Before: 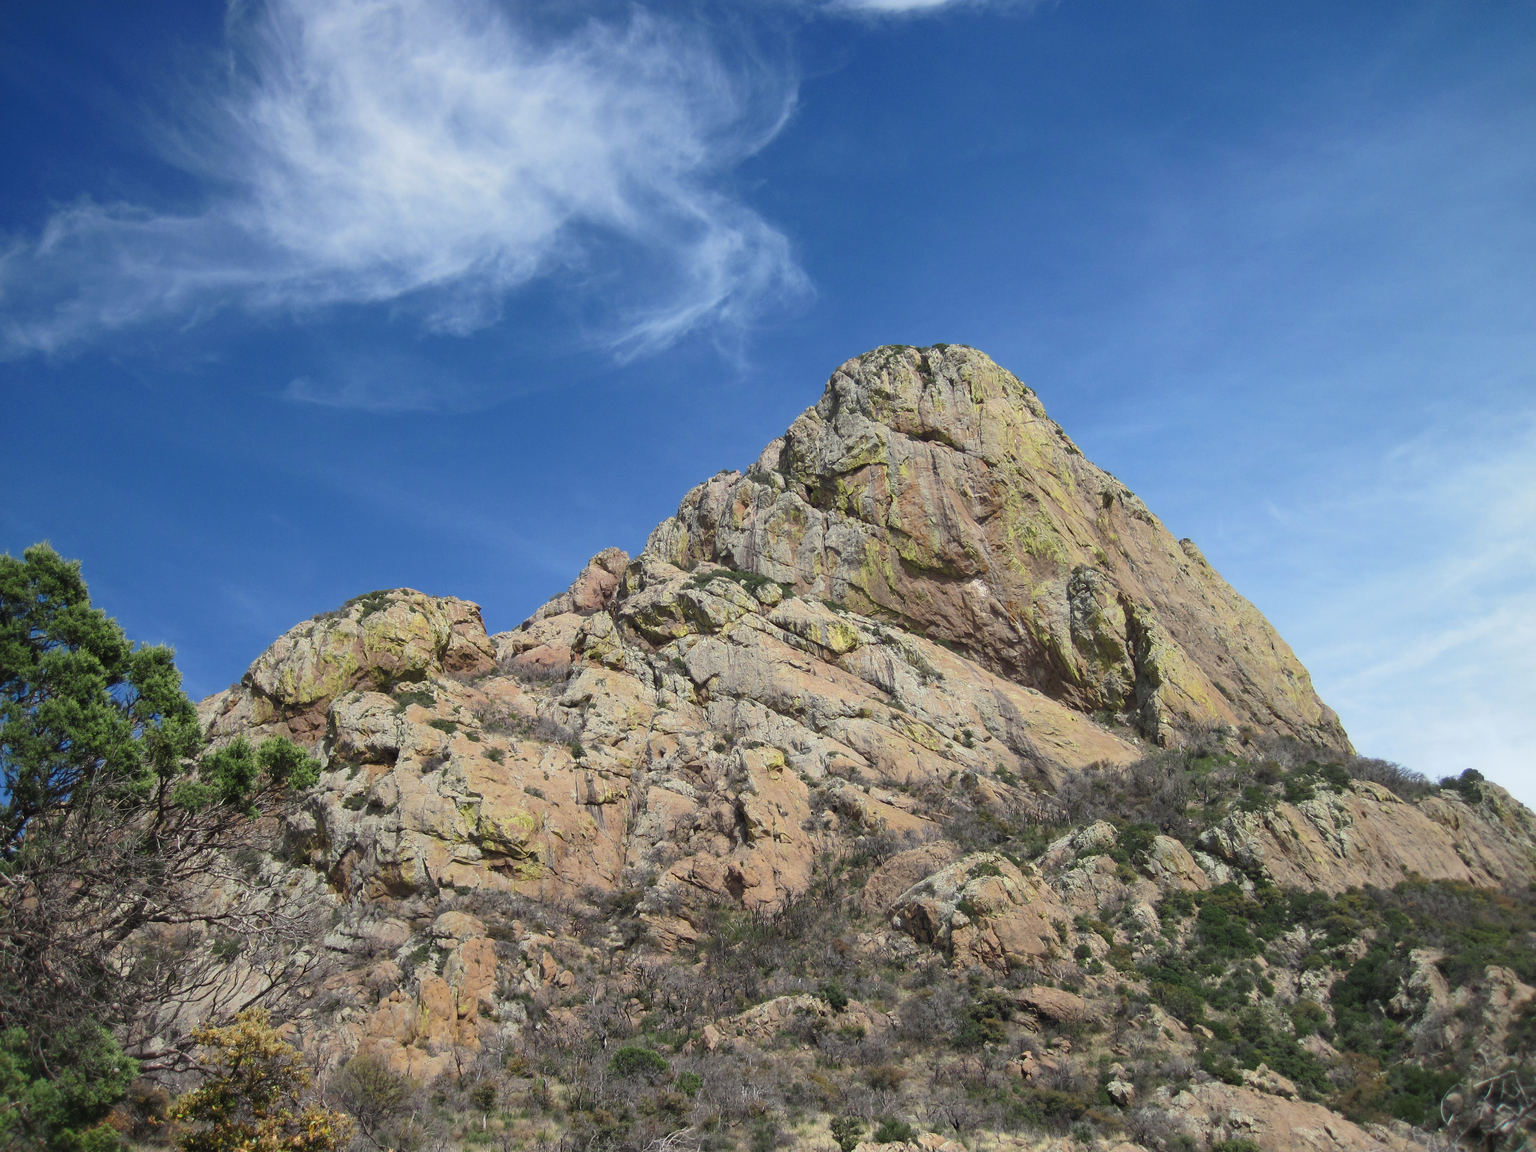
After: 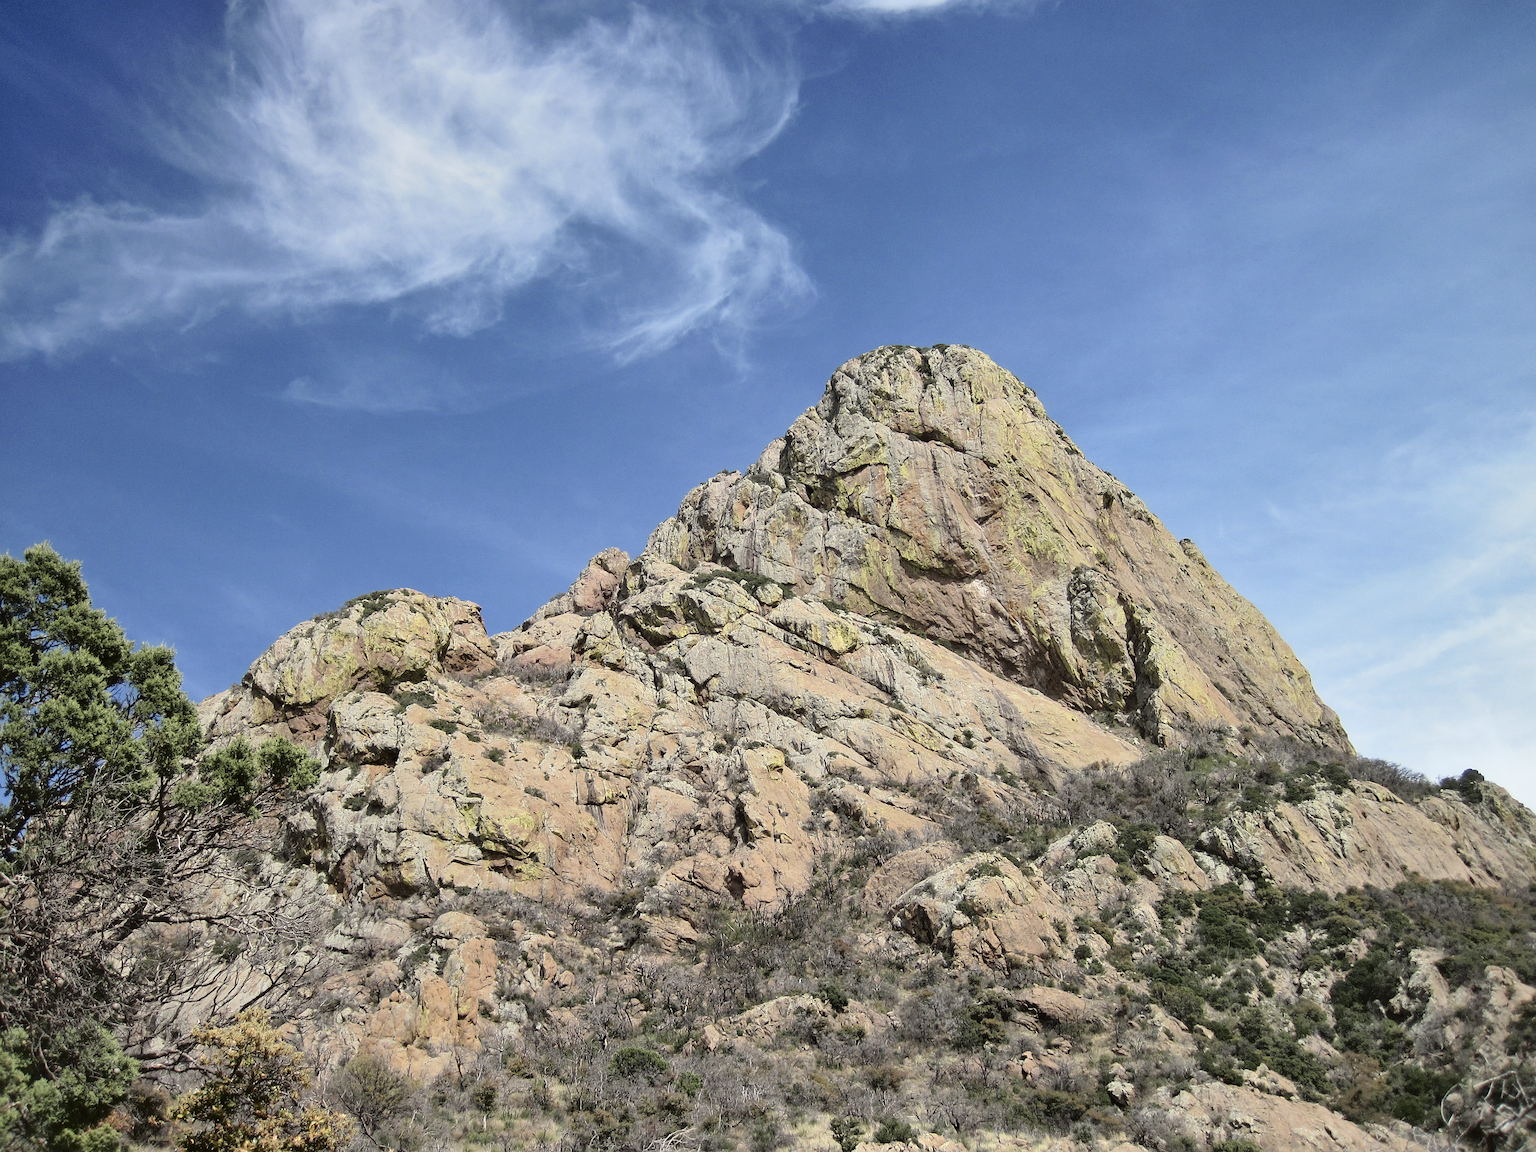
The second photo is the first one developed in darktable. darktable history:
sharpen: on, module defaults
shadows and highlights: white point adjustment 1, soften with gaussian
contrast brightness saturation: contrast 0.1, saturation -0.3
tone curve: curves: ch0 [(0, 0.01) (0.058, 0.039) (0.159, 0.117) (0.282, 0.327) (0.45, 0.534) (0.676, 0.751) (0.89, 0.919) (1, 1)]; ch1 [(0, 0) (0.094, 0.081) (0.285, 0.299) (0.385, 0.403) (0.447, 0.455) (0.495, 0.496) (0.544, 0.552) (0.589, 0.612) (0.722, 0.728) (1, 1)]; ch2 [(0, 0) (0.257, 0.217) (0.43, 0.421) (0.498, 0.507) (0.531, 0.544) (0.56, 0.579) (0.625, 0.642) (1, 1)], color space Lab, independent channels, preserve colors none
